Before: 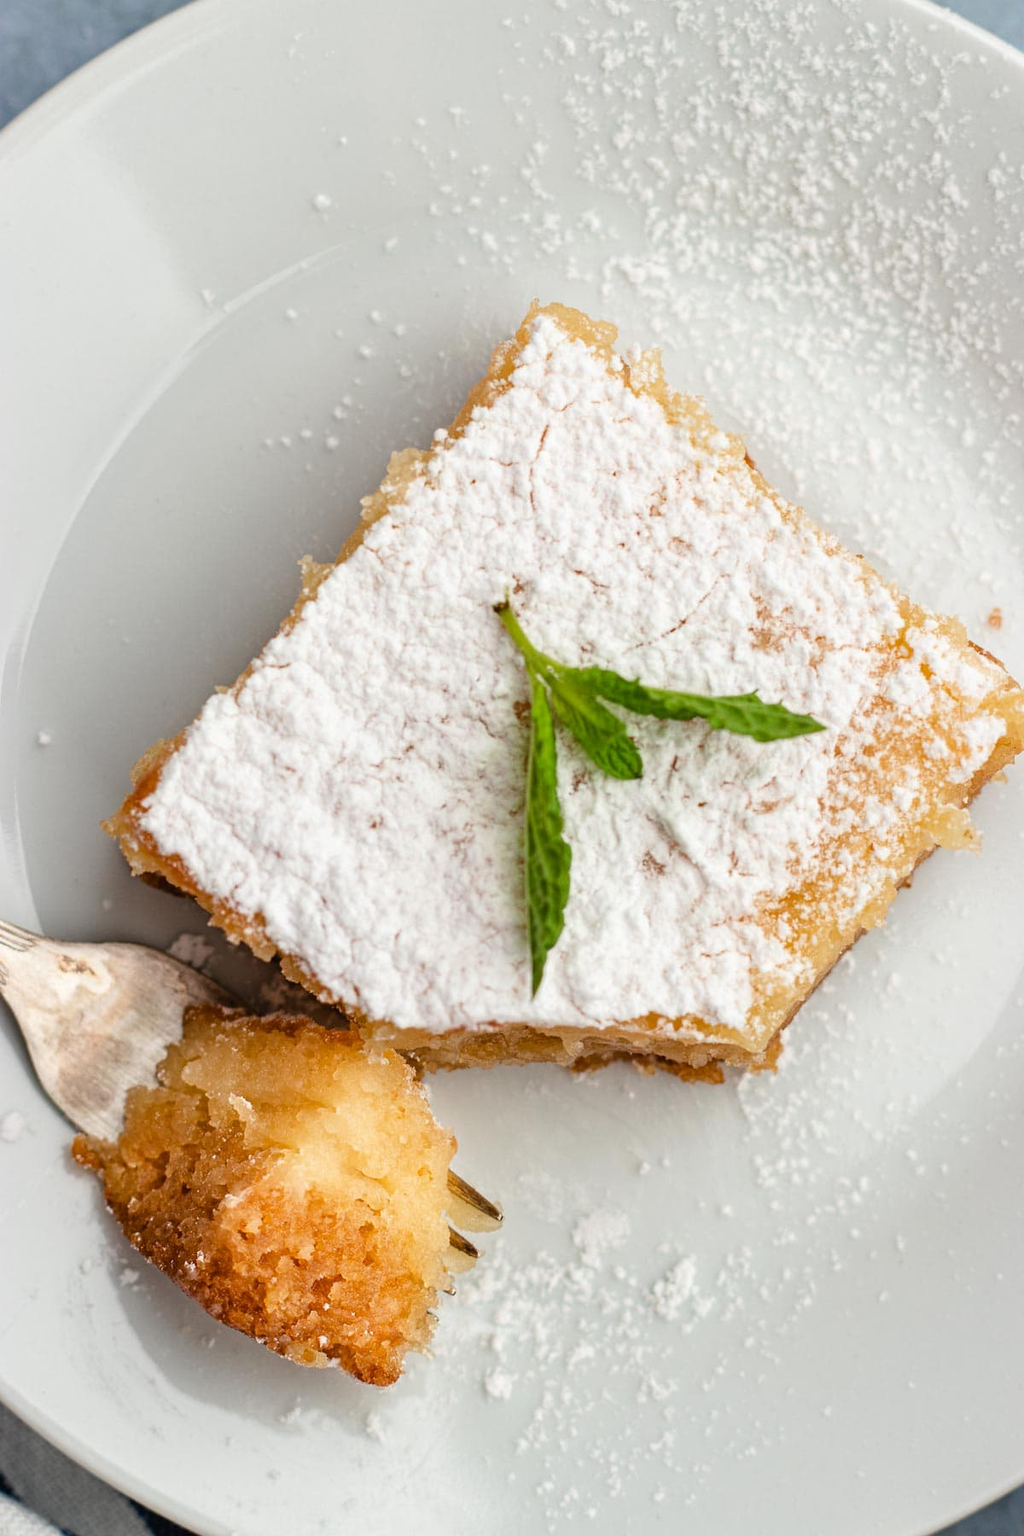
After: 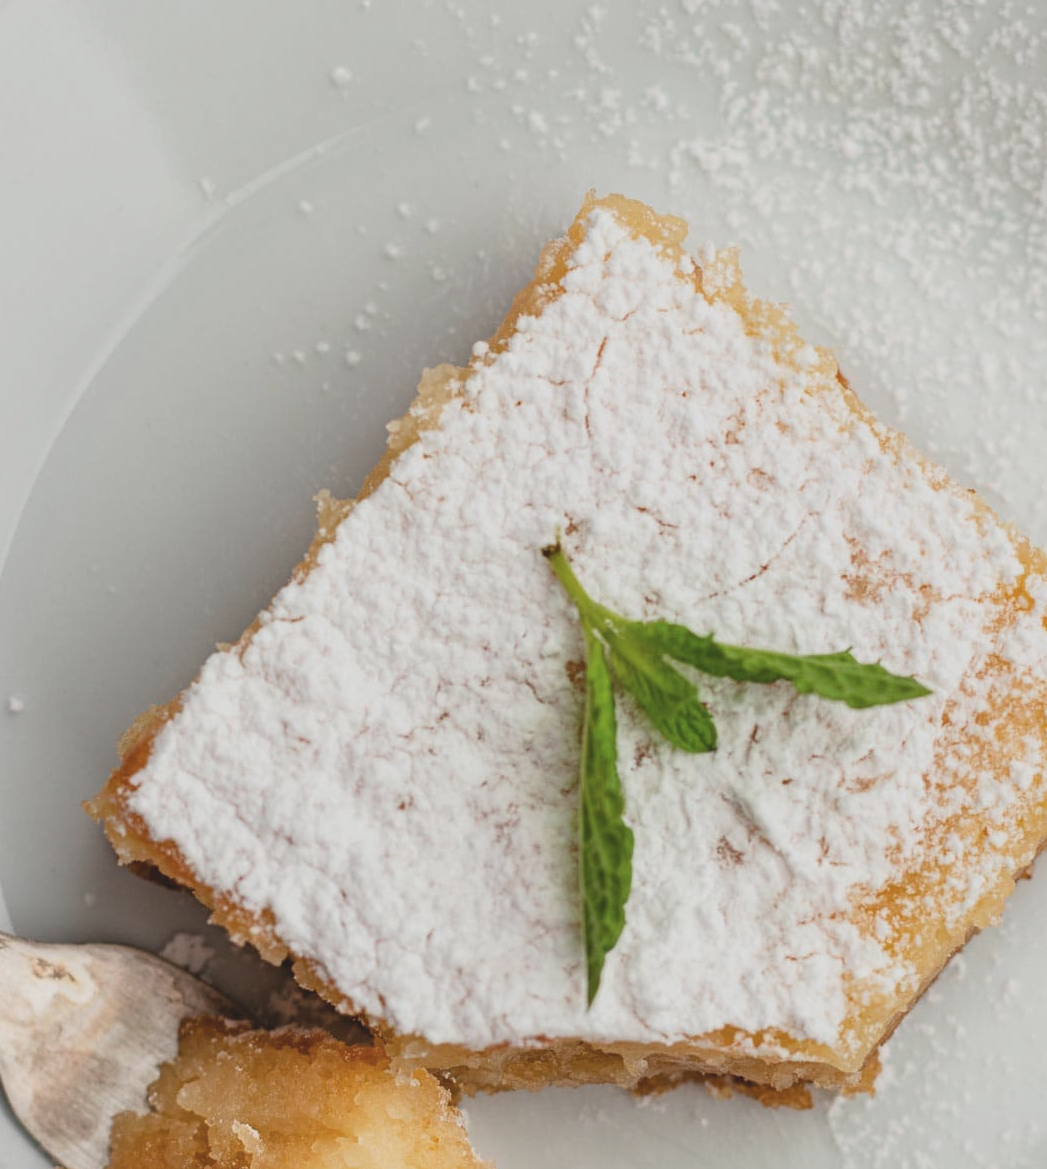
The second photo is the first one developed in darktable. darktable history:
tone equalizer: -8 EV 0.266 EV, -7 EV 0.41 EV, -6 EV 0.378 EV, -5 EV 0.261 EV, -3 EV -0.261 EV, -2 EV -0.443 EV, -1 EV -0.434 EV, +0 EV -0.229 EV, smoothing diameter 24.9%, edges refinement/feathering 11.06, preserve details guided filter
crop: left 3.01%, top 8.986%, right 9.658%, bottom 26.043%
contrast brightness saturation: contrast -0.14, brightness 0.051, saturation -0.134
